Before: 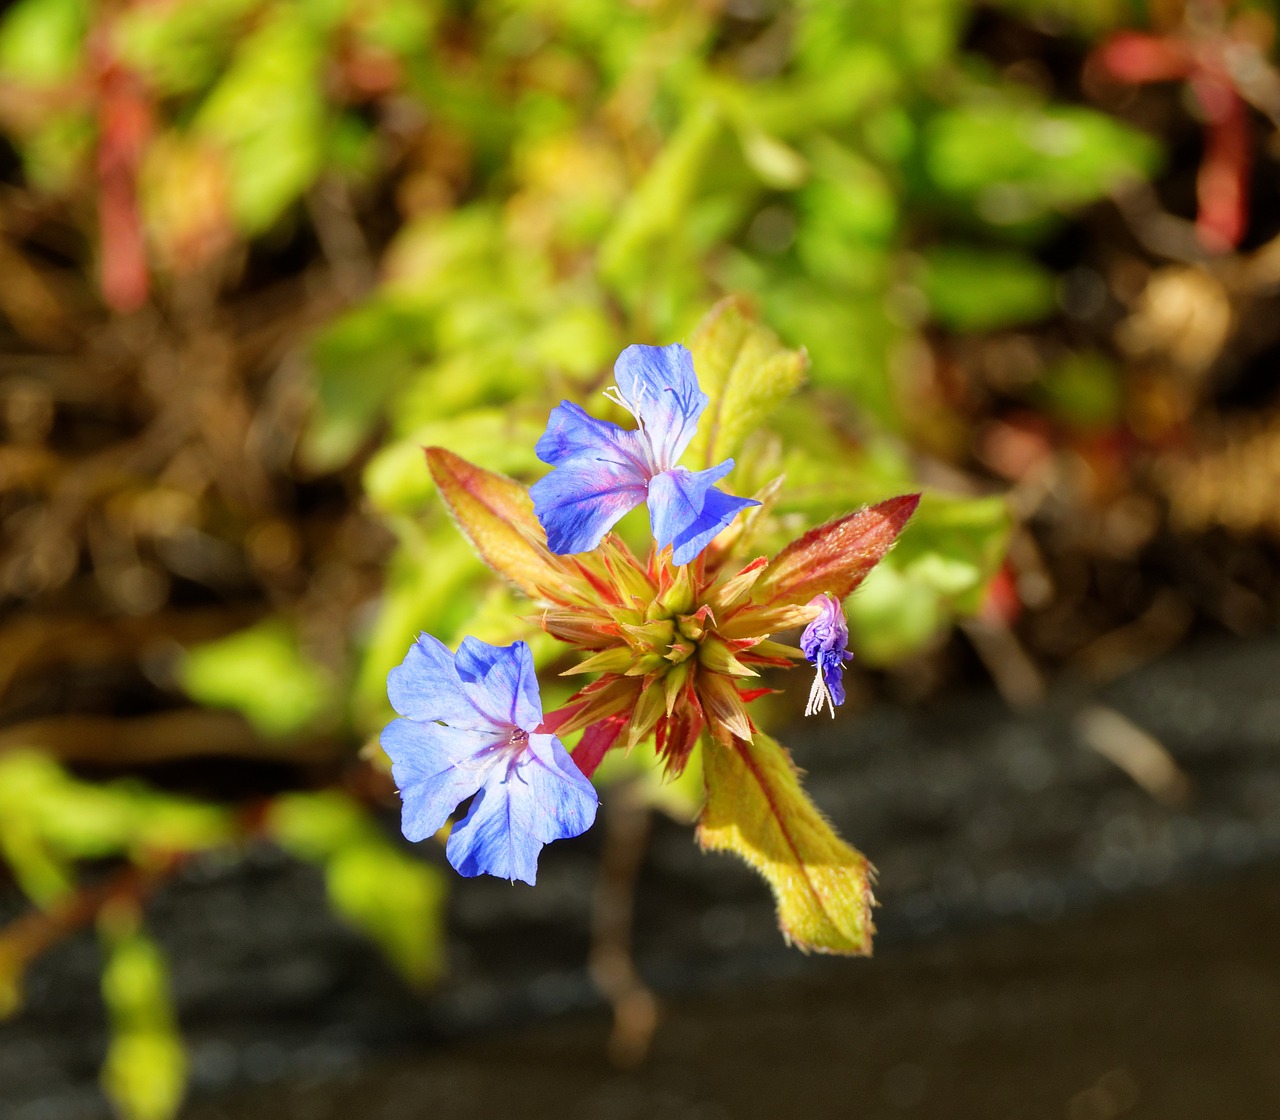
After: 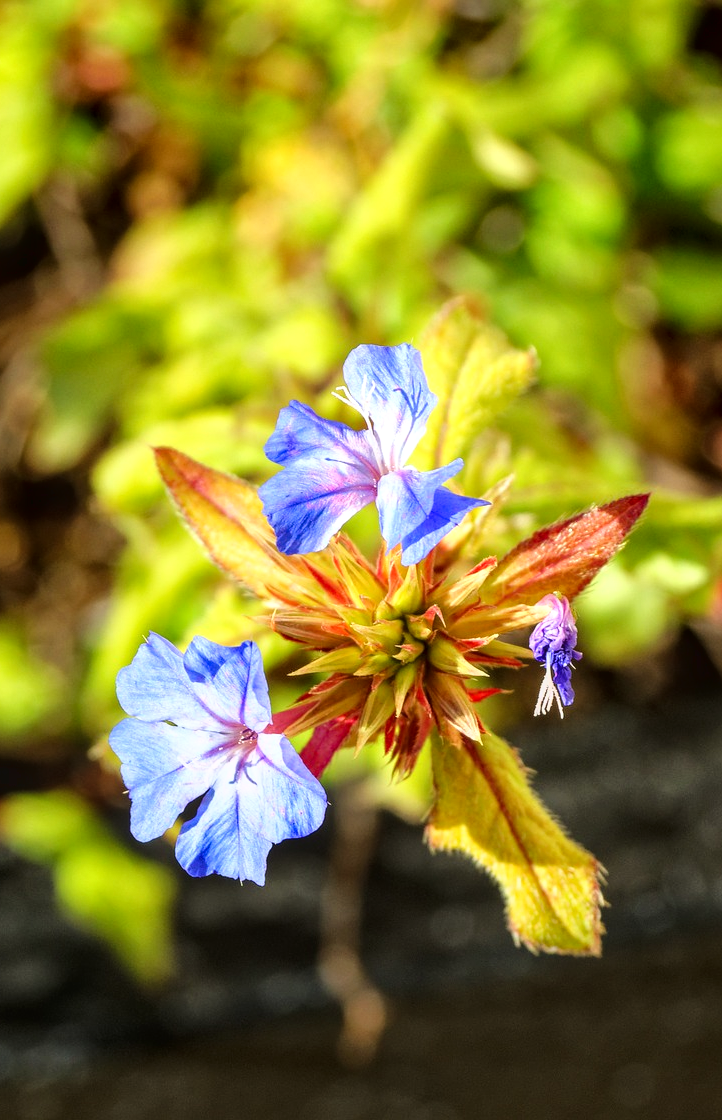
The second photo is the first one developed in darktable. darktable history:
crop: left 21.25%, right 22.306%
local contrast: on, module defaults
tone curve: curves: ch0 [(0, 0) (0.003, 0.025) (0.011, 0.025) (0.025, 0.029) (0.044, 0.035) (0.069, 0.053) (0.1, 0.083) (0.136, 0.118) (0.177, 0.163) (0.224, 0.22) (0.277, 0.295) (0.335, 0.371) (0.399, 0.444) (0.468, 0.524) (0.543, 0.618) (0.623, 0.702) (0.709, 0.79) (0.801, 0.89) (0.898, 0.973) (1, 1)], color space Lab, linked channels, preserve colors none
